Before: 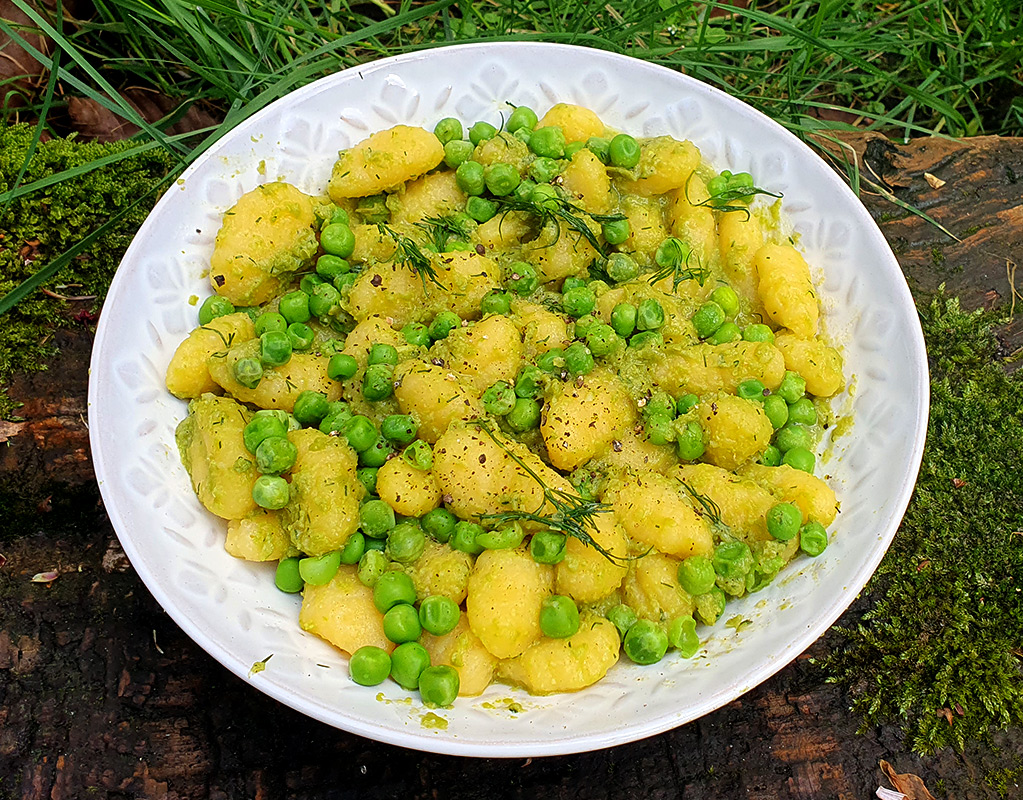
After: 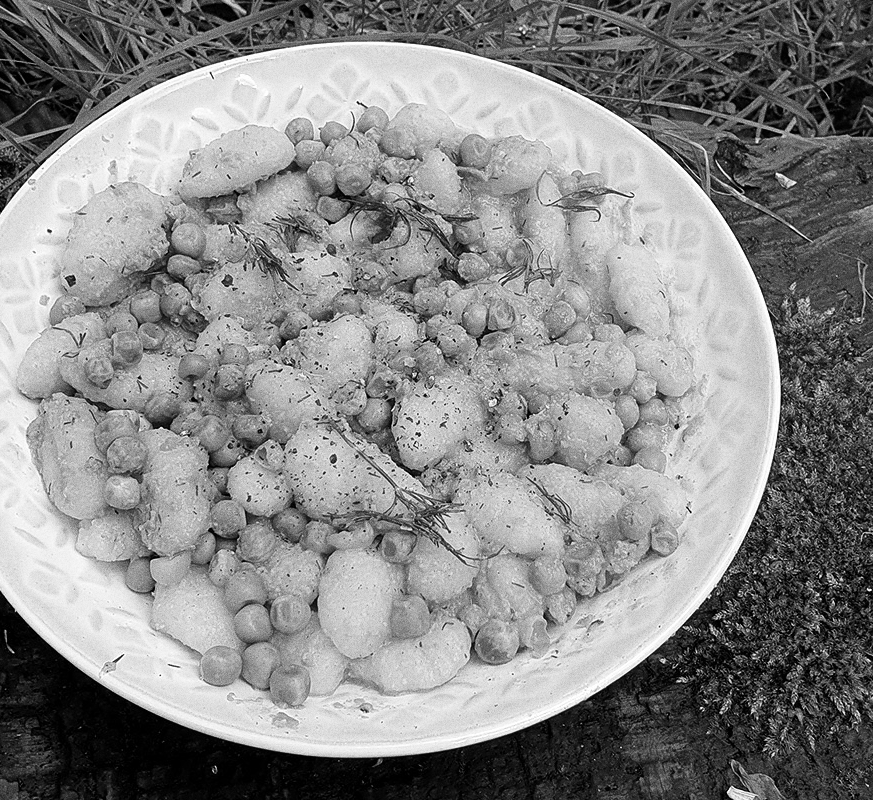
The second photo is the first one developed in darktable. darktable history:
crop and rotate: left 14.584%
monochrome: on, module defaults
grain: coarseness 0.09 ISO, strength 40%
